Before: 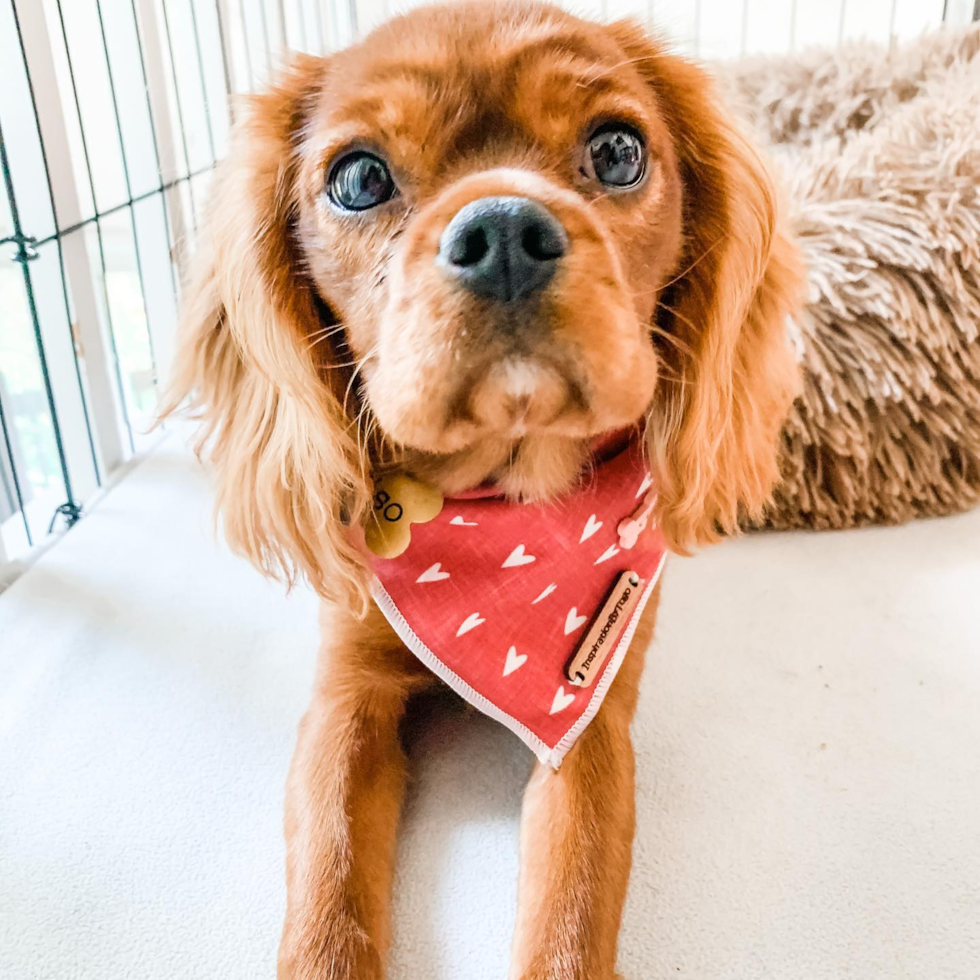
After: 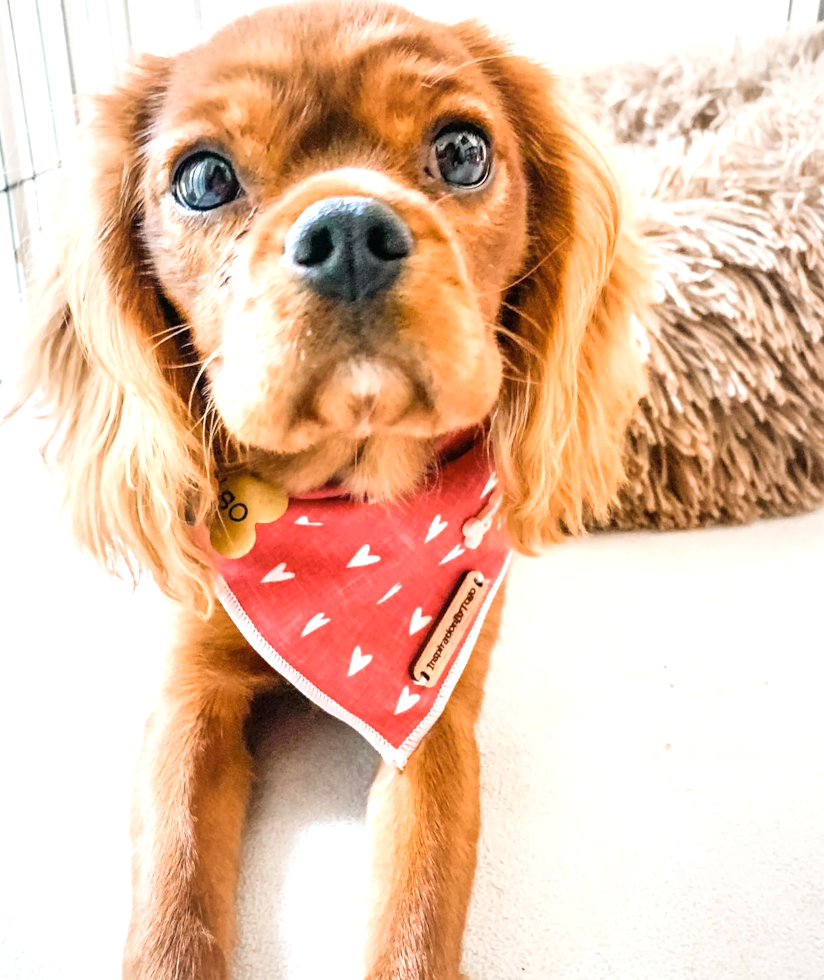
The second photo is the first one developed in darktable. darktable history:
vignetting: fall-off start 72.35%, fall-off radius 108.75%, brightness -0.264, width/height ratio 0.733
exposure: exposure 0.563 EV, compensate highlight preservation false
crop: left 15.865%
